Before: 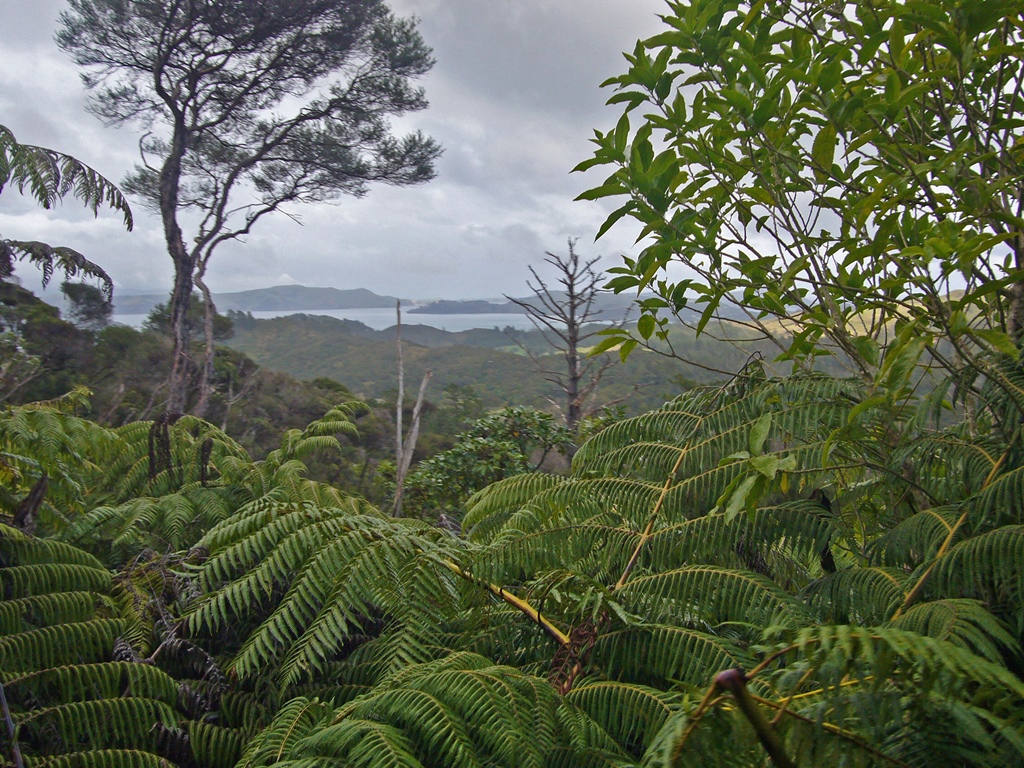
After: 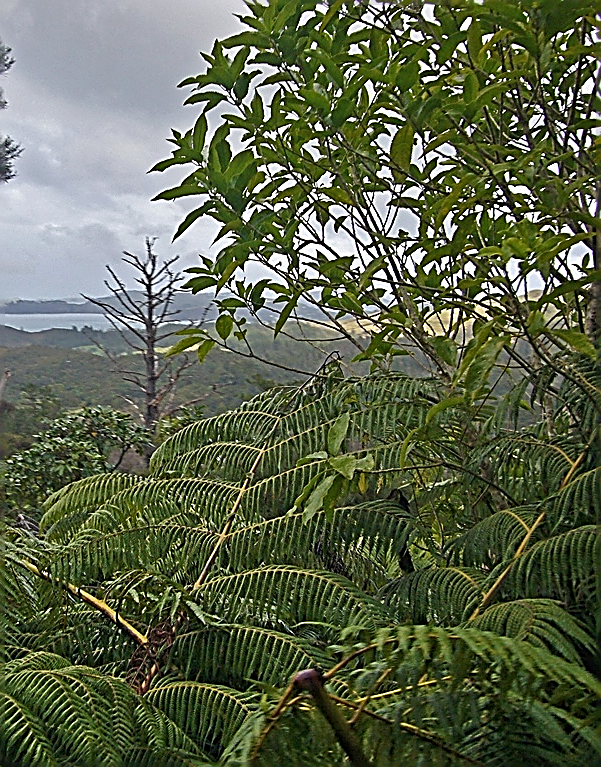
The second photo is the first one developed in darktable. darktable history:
crop: left 41.291%
sharpen: amount 1.998
